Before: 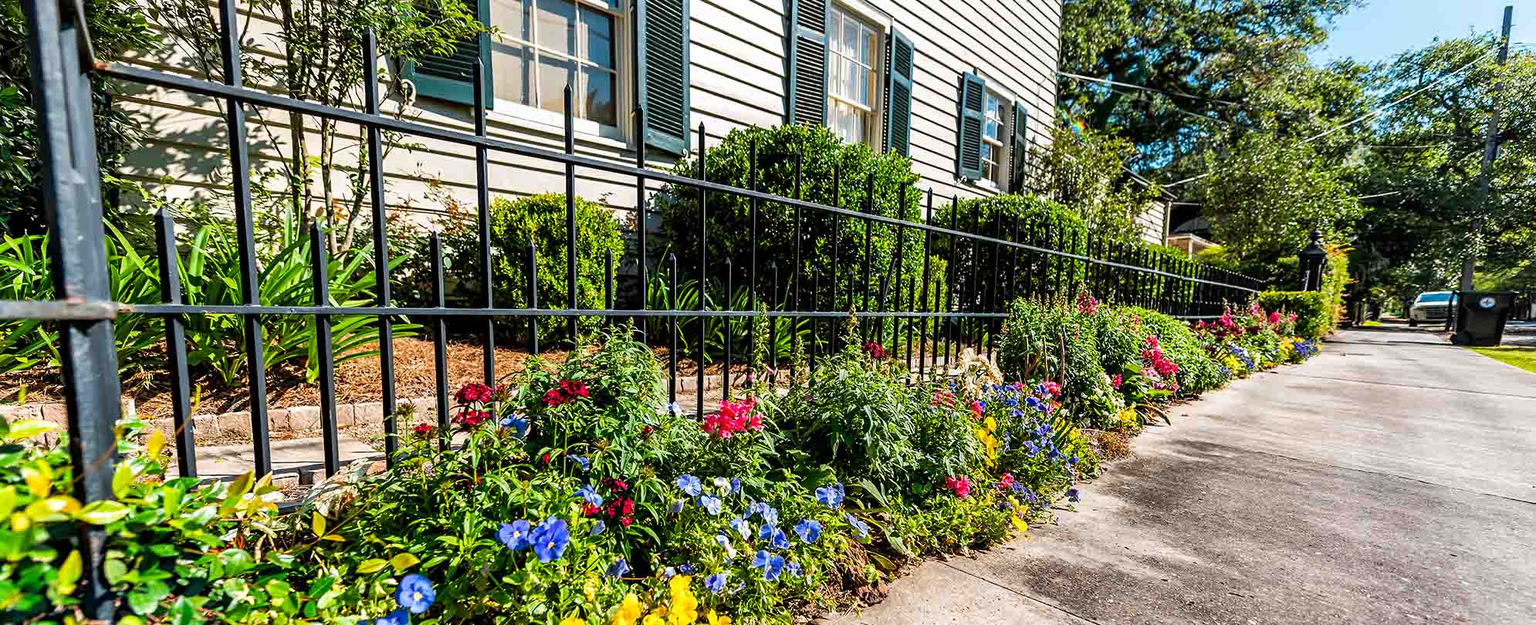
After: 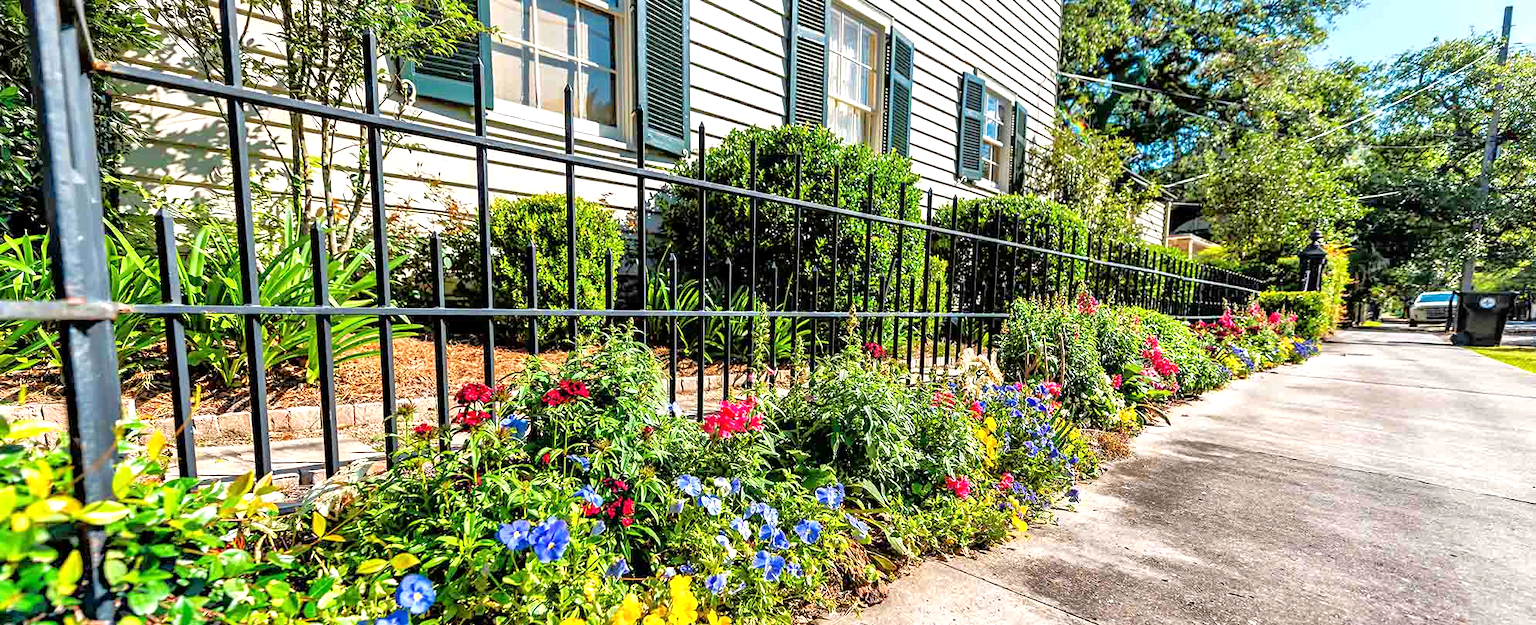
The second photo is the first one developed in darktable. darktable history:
exposure: exposure 0.367 EV, compensate highlight preservation false
tone equalizer: -7 EV 0.15 EV, -6 EV 0.6 EV, -5 EV 1.15 EV, -4 EV 1.33 EV, -3 EV 1.15 EV, -2 EV 0.6 EV, -1 EV 0.15 EV, mask exposure compensation -0.5 EV
